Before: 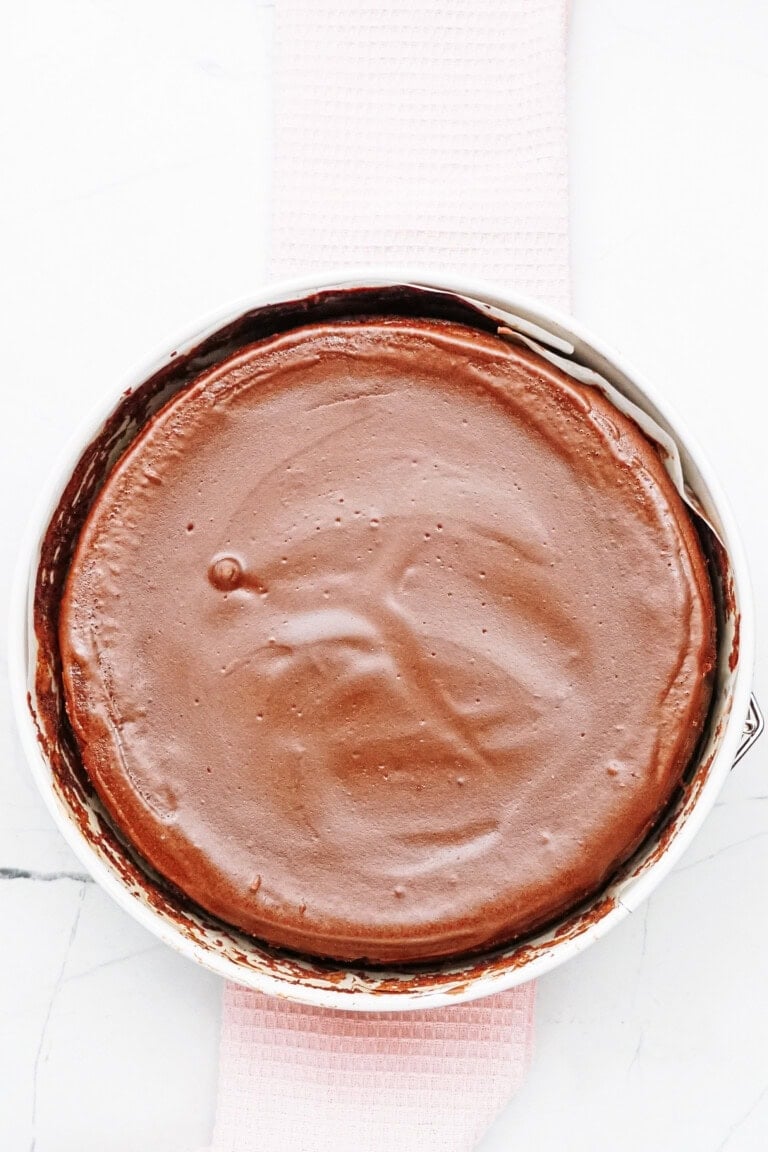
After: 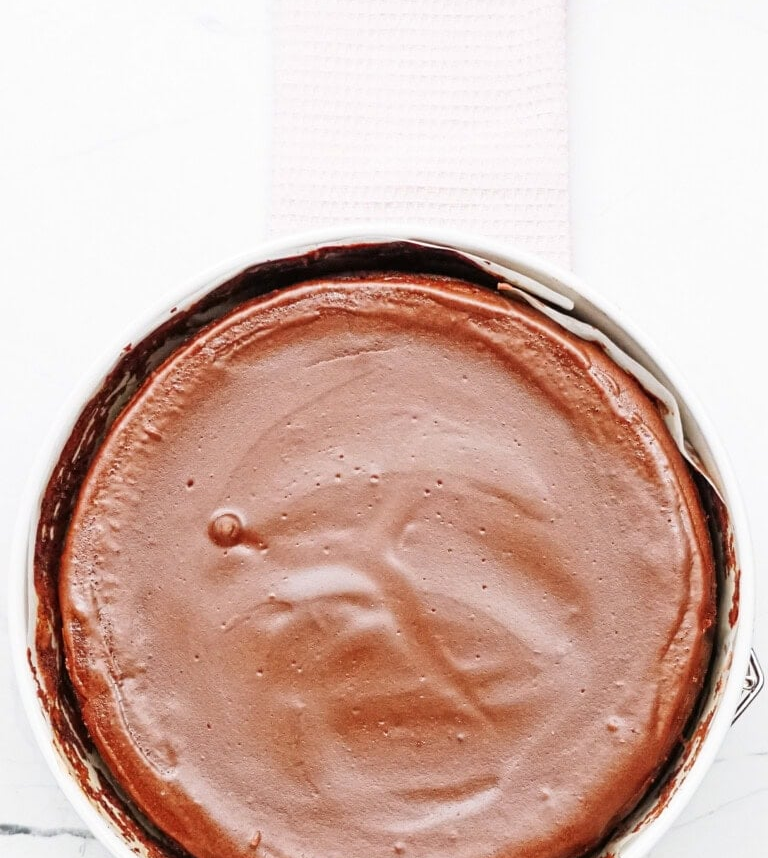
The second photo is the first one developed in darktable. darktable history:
crop: top 3.906%, bottom 21.598%
